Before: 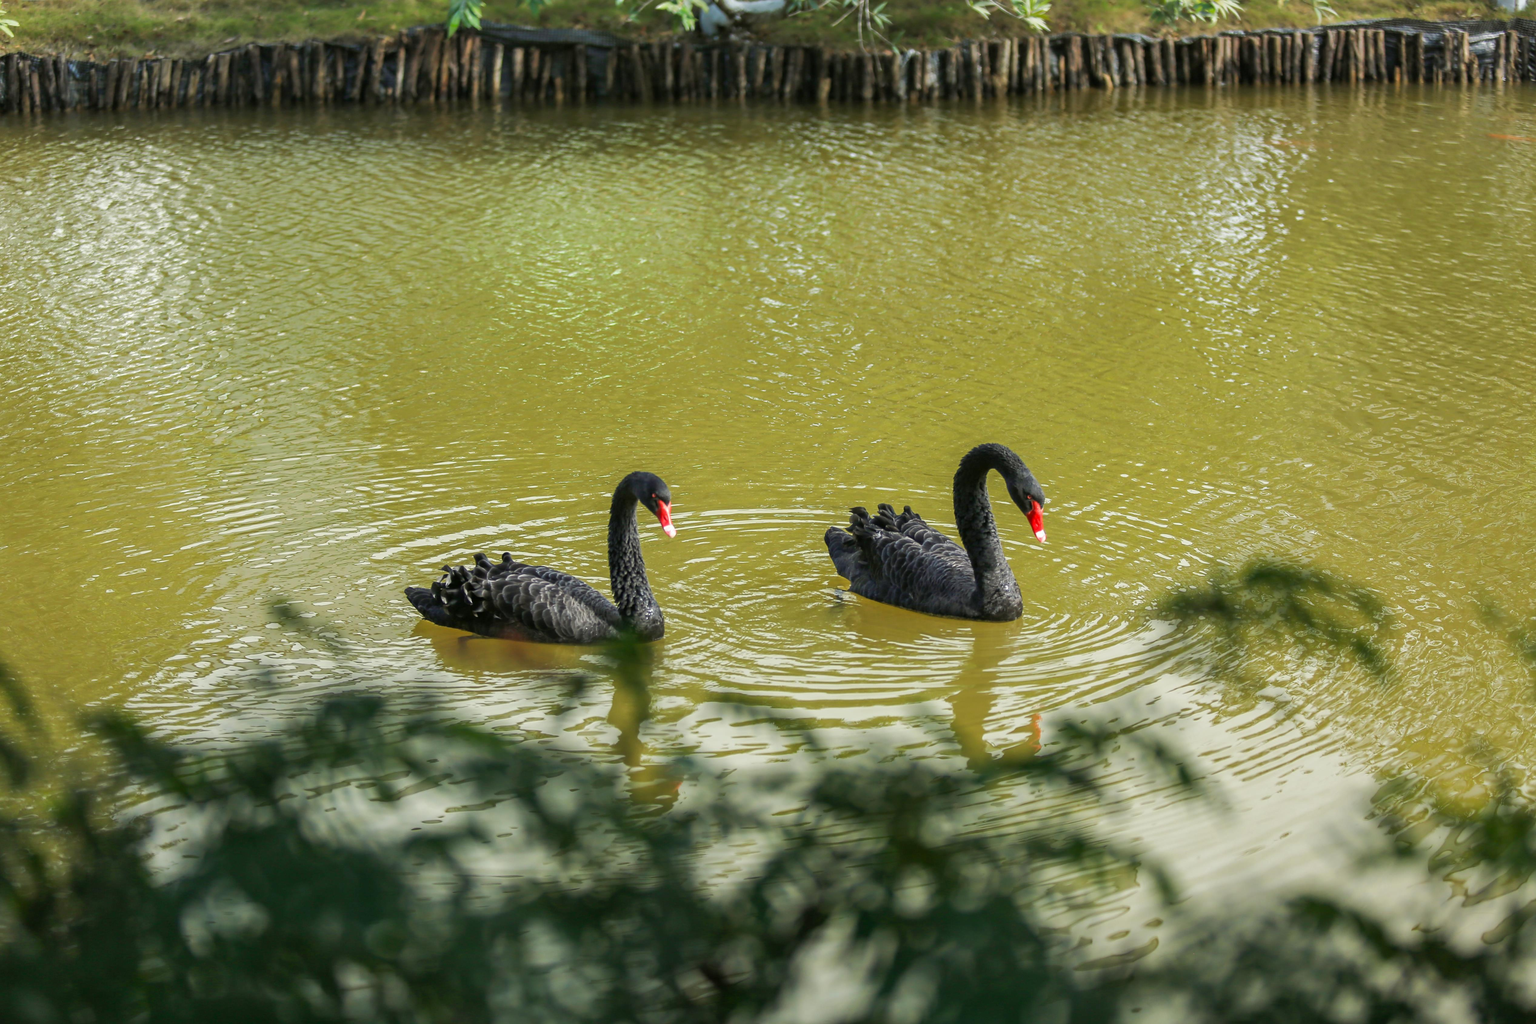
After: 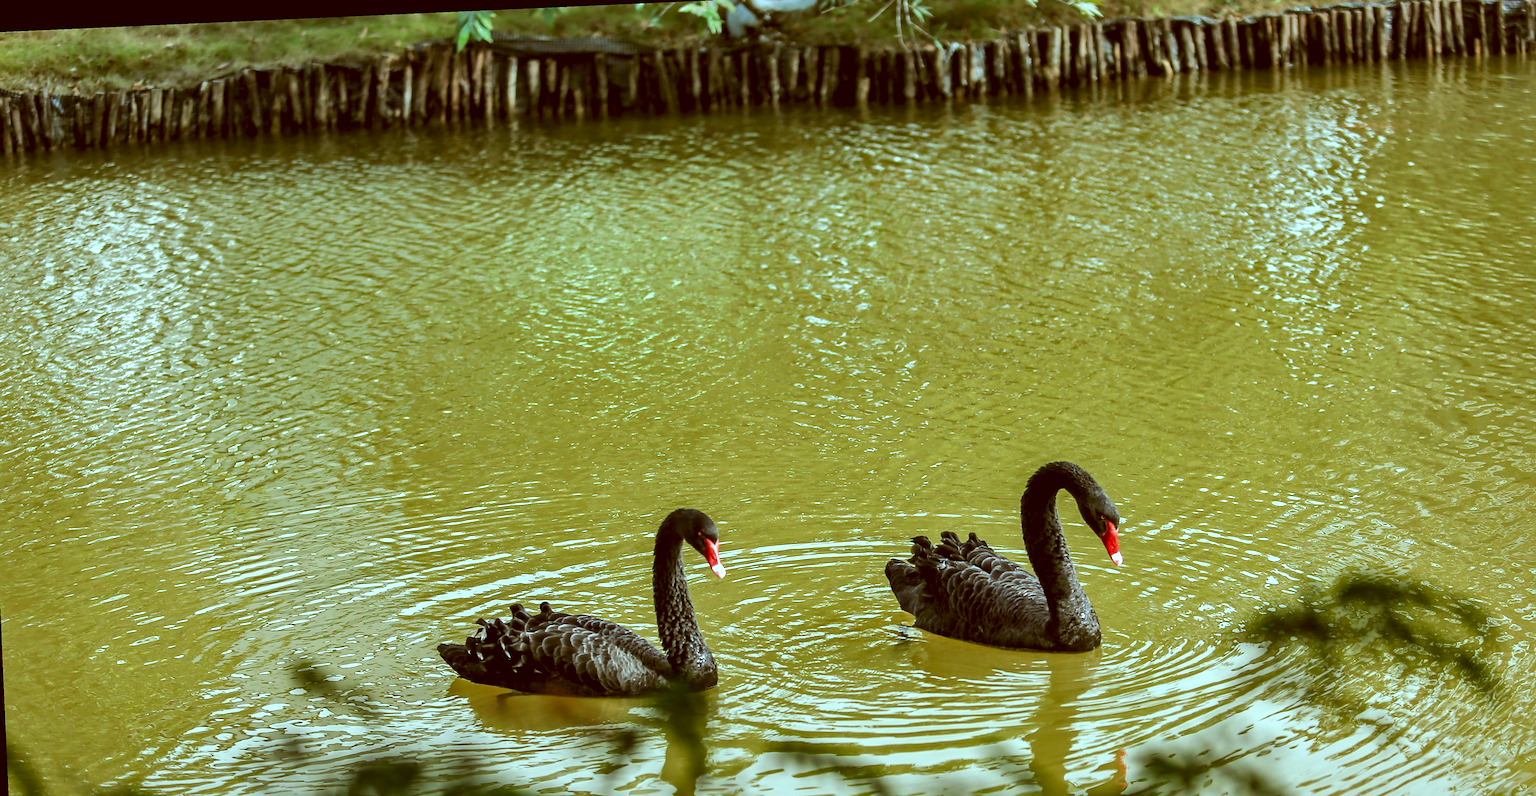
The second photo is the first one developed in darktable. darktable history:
crop: left 1.509%, top 3.452%, right 7.696%, bottom 28.452%
rotate and perspective: rotation -2.56°, automatic cropping off
sharpen: radius 1.864, amount 0.398, threshold 1.271
color zones: curves: ch0 [(0.068, 0.464) (0.25, 0.5) (0.48, 0.508) (0.75, 0.536) (0.886, 0.476) (0.967, 0.456)]; ch1 [(0.066, 0.456) (0.25, 0.5) (0.616, 0.508) (0.746, 0.56) (0.934, 0.444)]
local contrast: mode bilateral grid, contrast 100, coarseness 100, detail 165%, midtone range 0.2
exposure: compensate exposure bias true, compensate highlight preservation false
color correction: highlights a* -14.62, highlights b* -16.22, shadows a* 10.12, shadows b* 29.4
